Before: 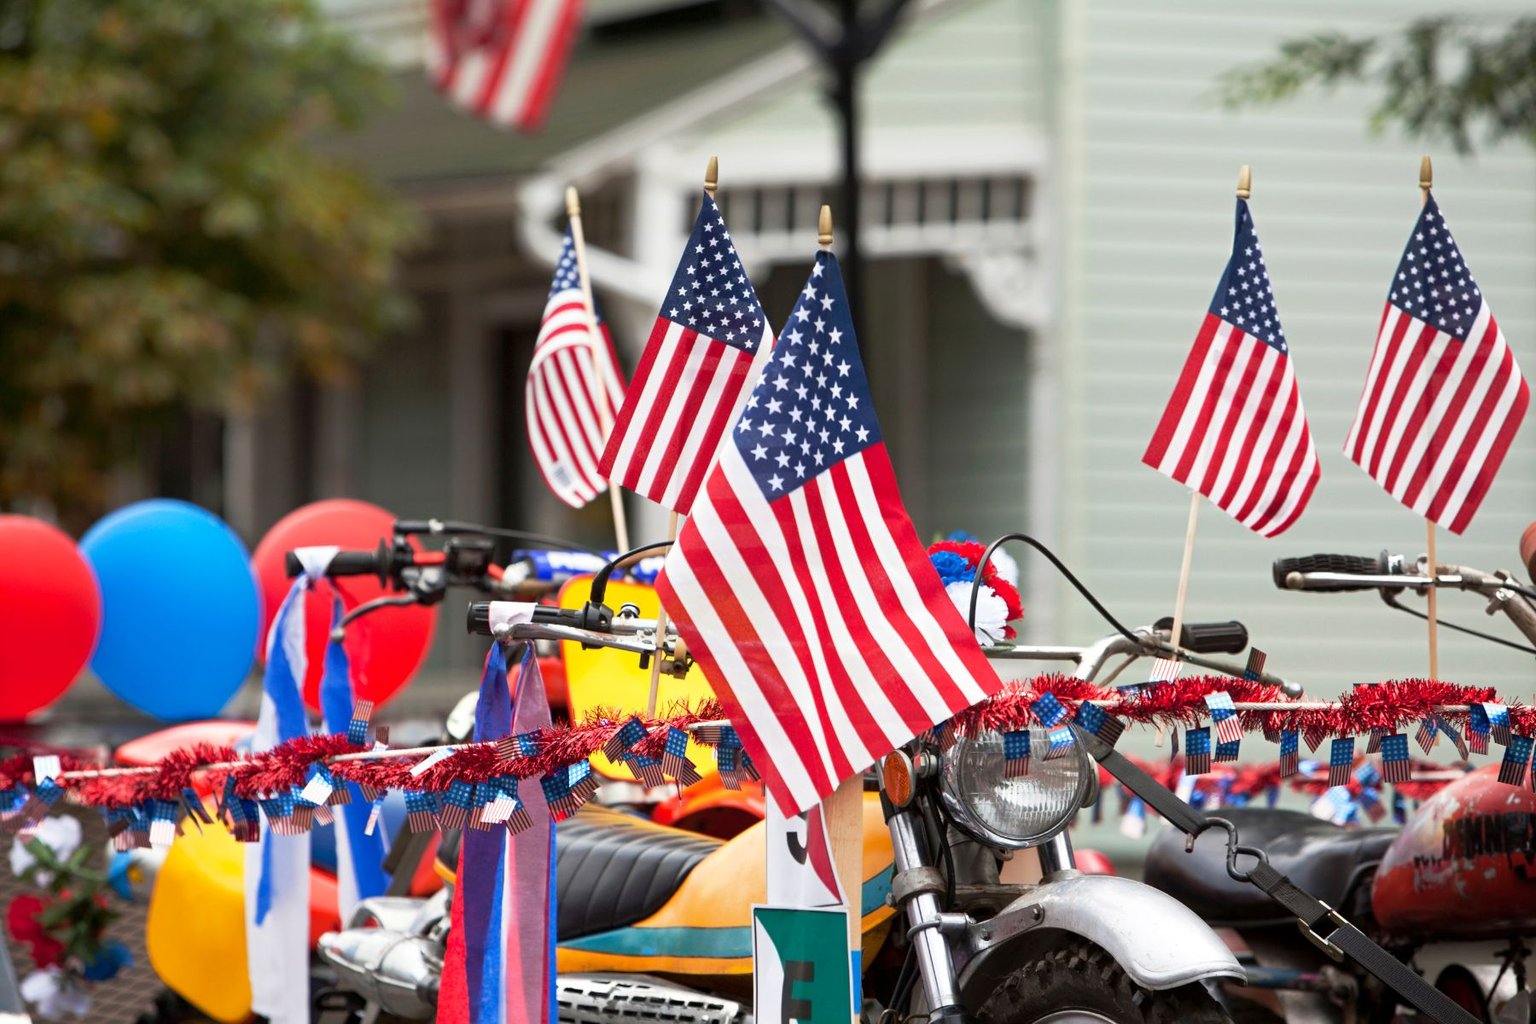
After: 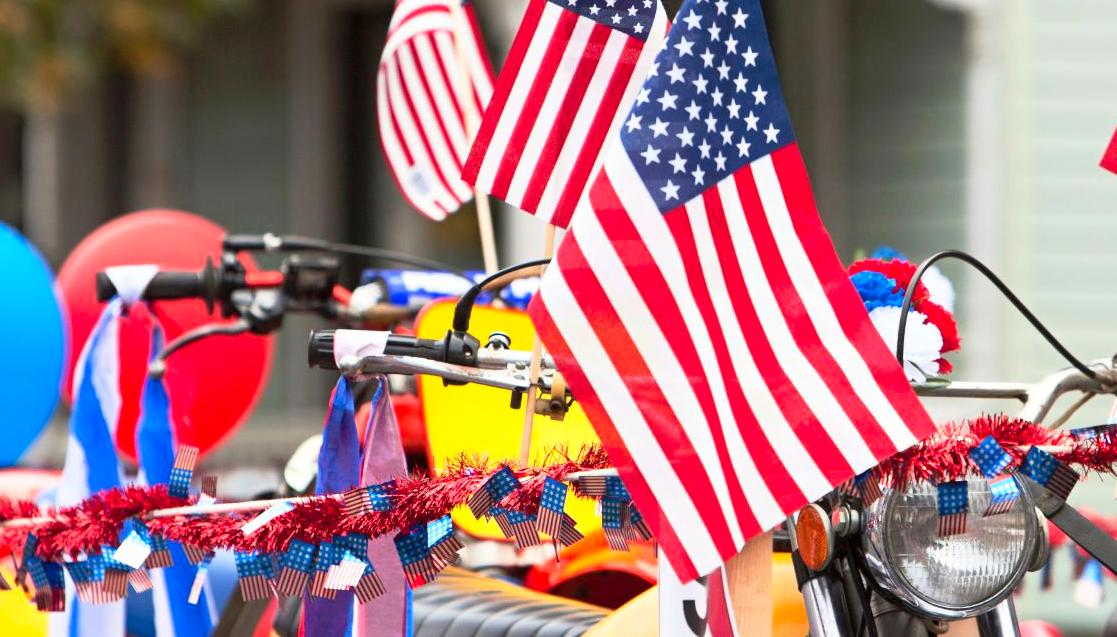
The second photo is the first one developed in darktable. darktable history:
crop: left 13.312%, top 31.28%, right 24.627%, bottom 15.582%
contrast brightness saturation: contrast 0.2, brightness 0.16, saturation 0.22
